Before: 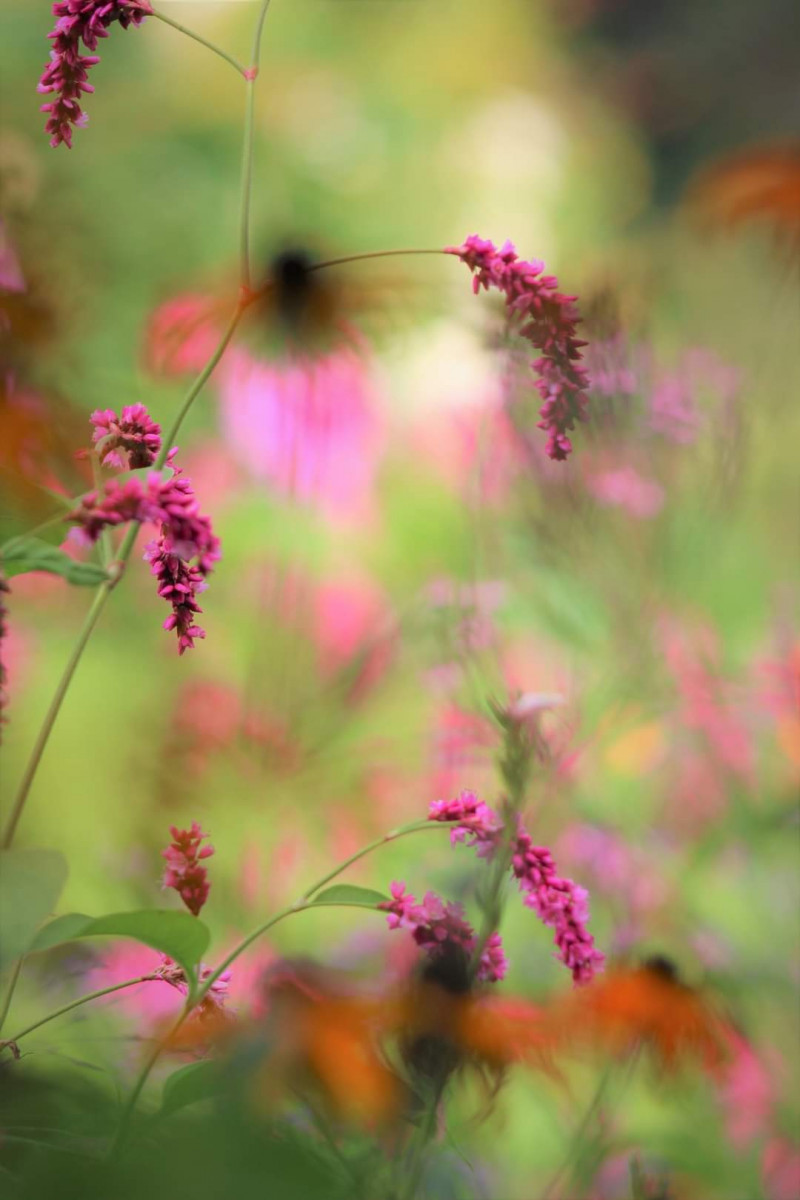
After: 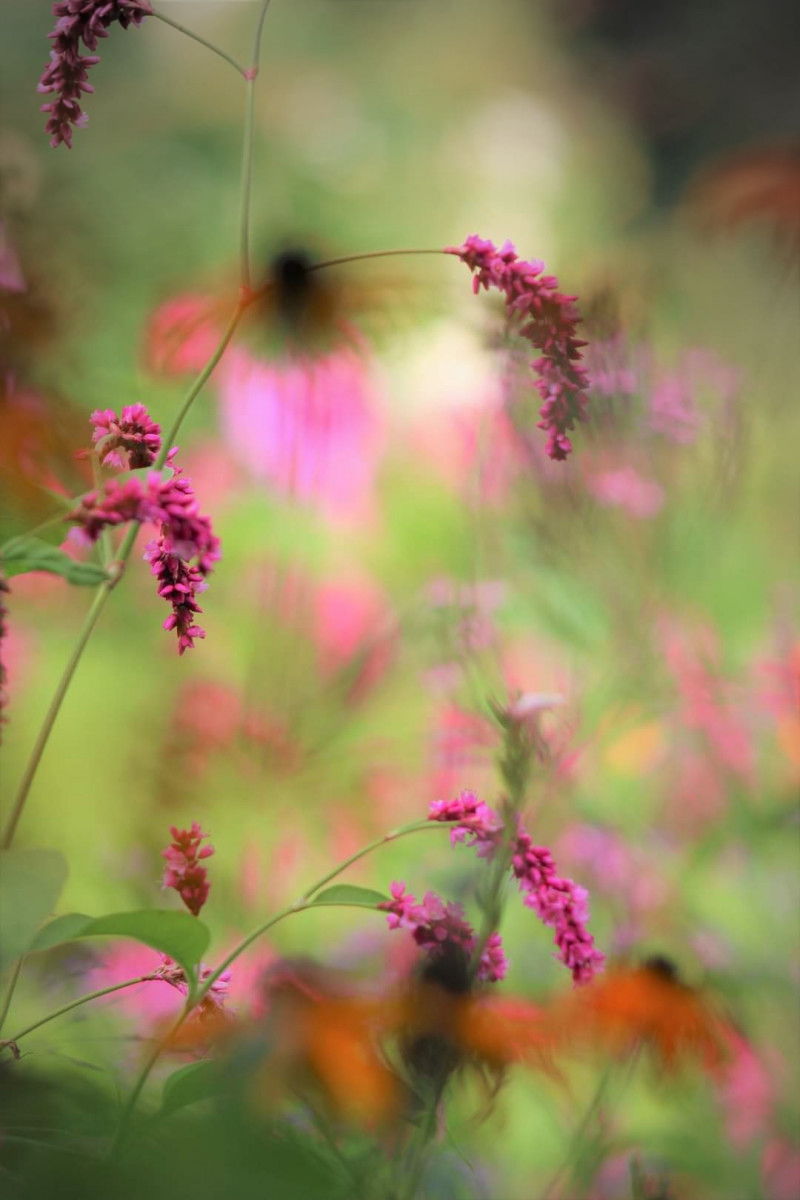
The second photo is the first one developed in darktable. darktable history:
vignetting: fall-off start 74.44%, fall-off radius 65.72%, center (-0.03, 0.246), unbound false
